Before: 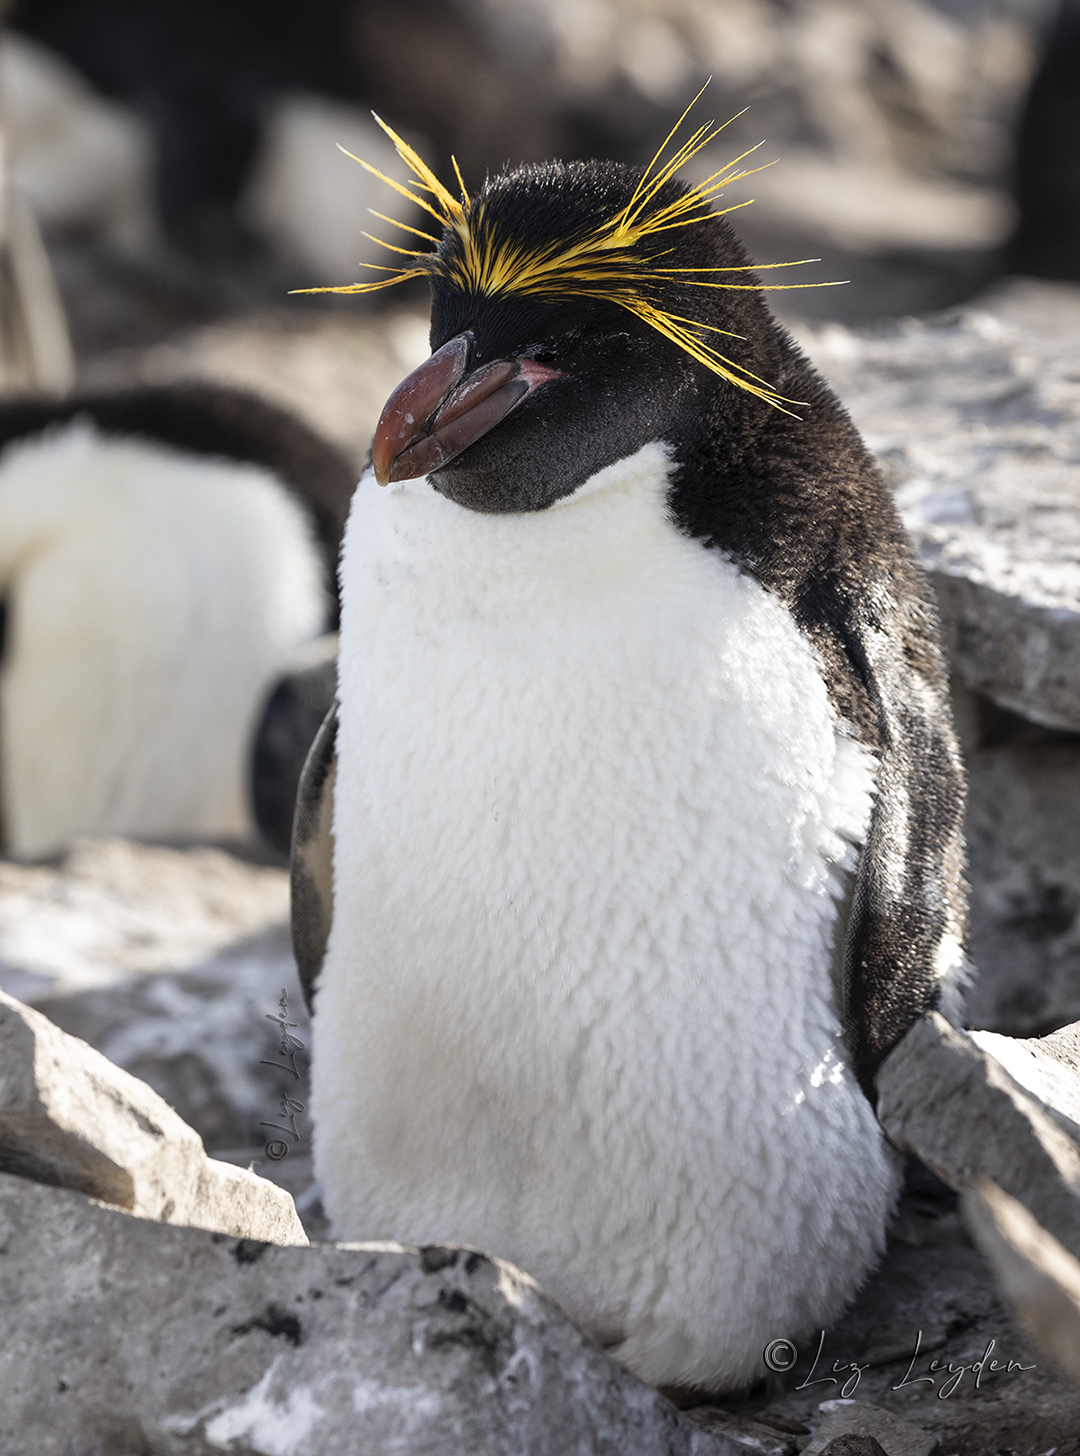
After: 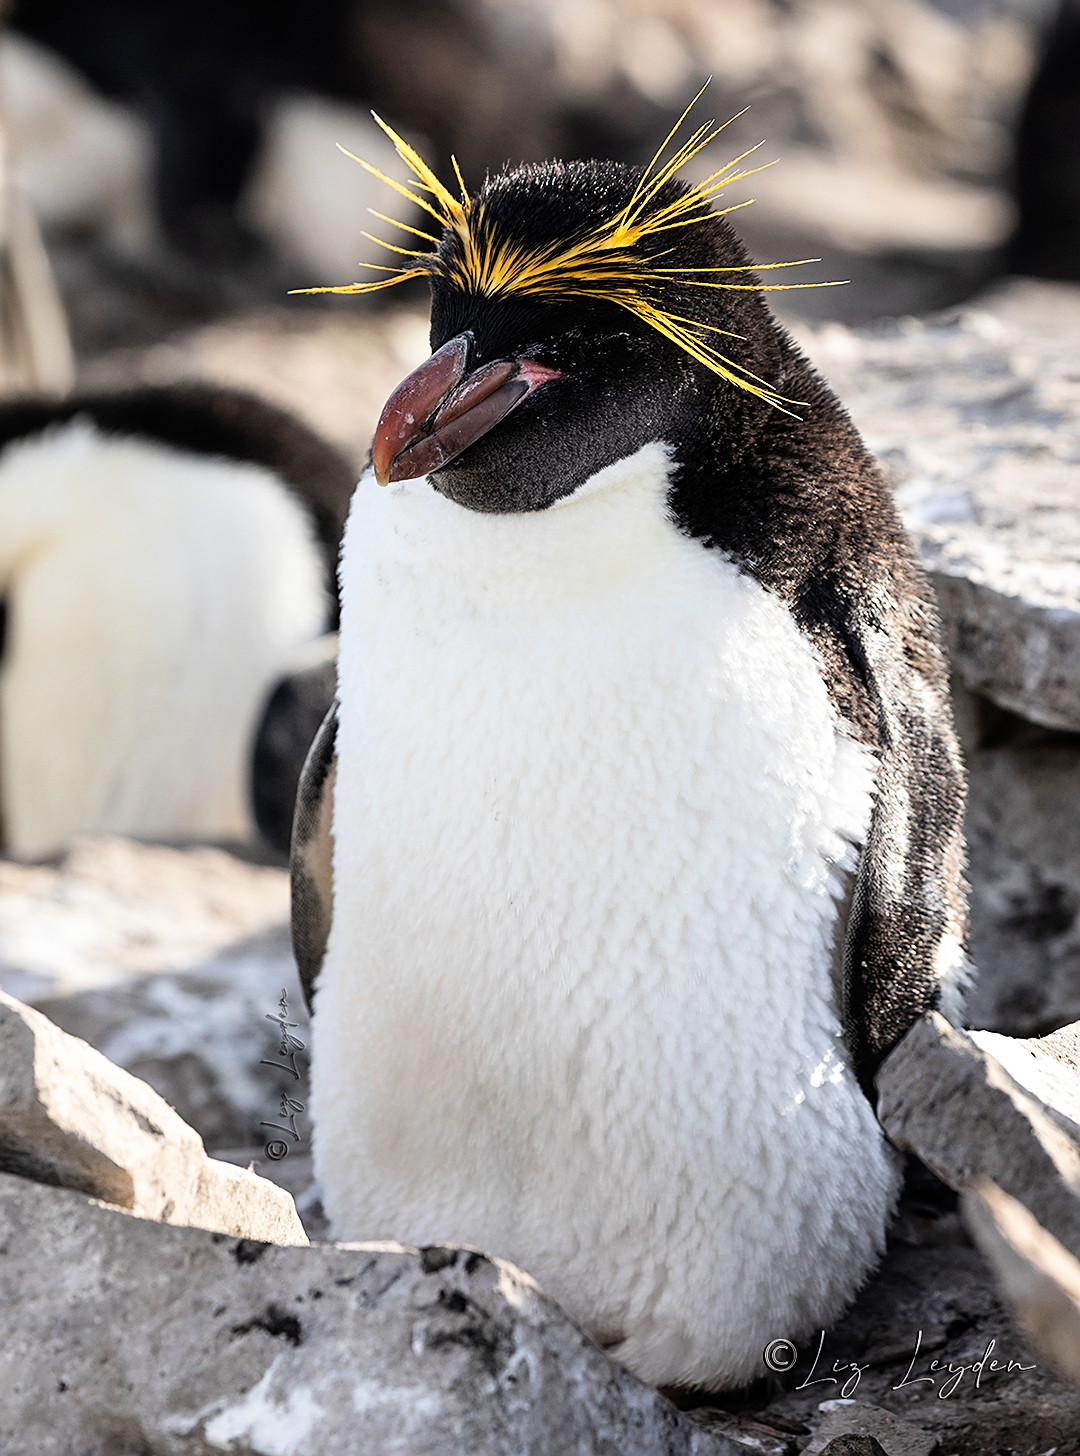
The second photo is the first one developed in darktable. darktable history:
tone curve: curves: ch0 [(0, 0) (0.004, 0.001) (0.133, 0.112) (0.325, 0.362) (0.832, 0.893) (1, 1)], color space Lab, linked channels, preserve colors none
sharpen: amount 0.466
